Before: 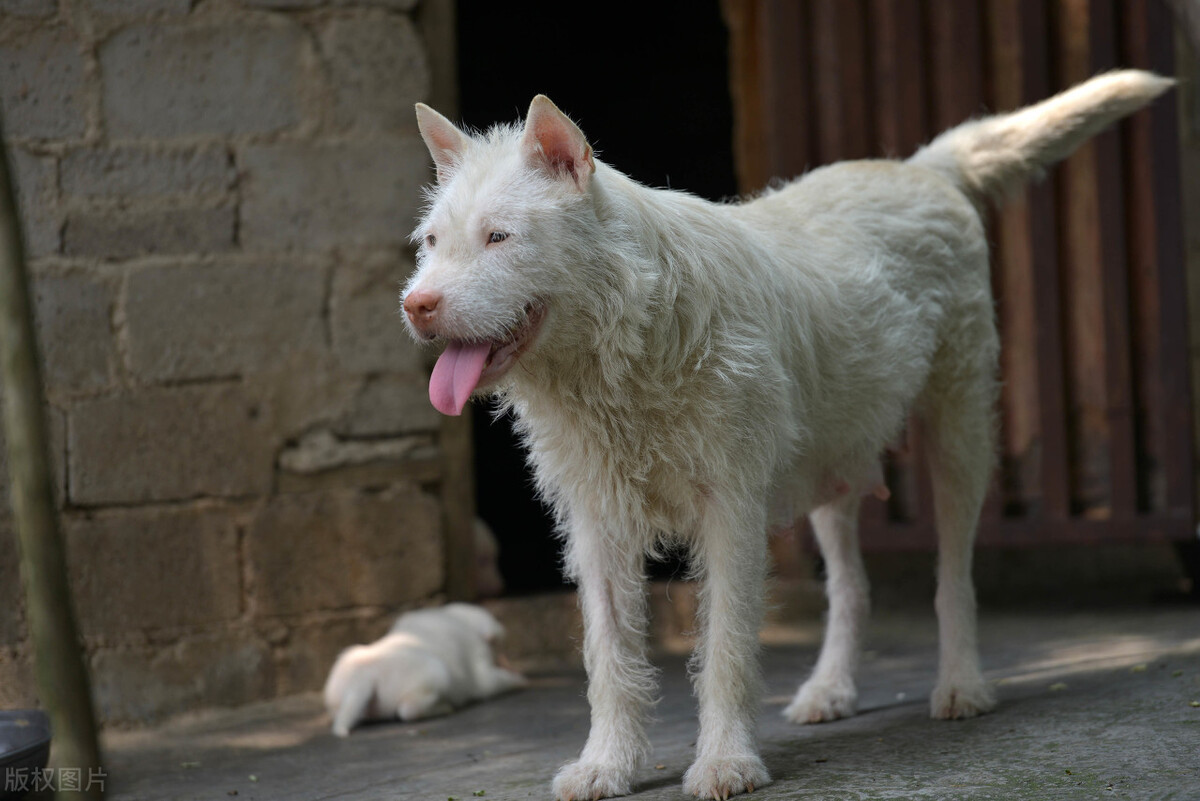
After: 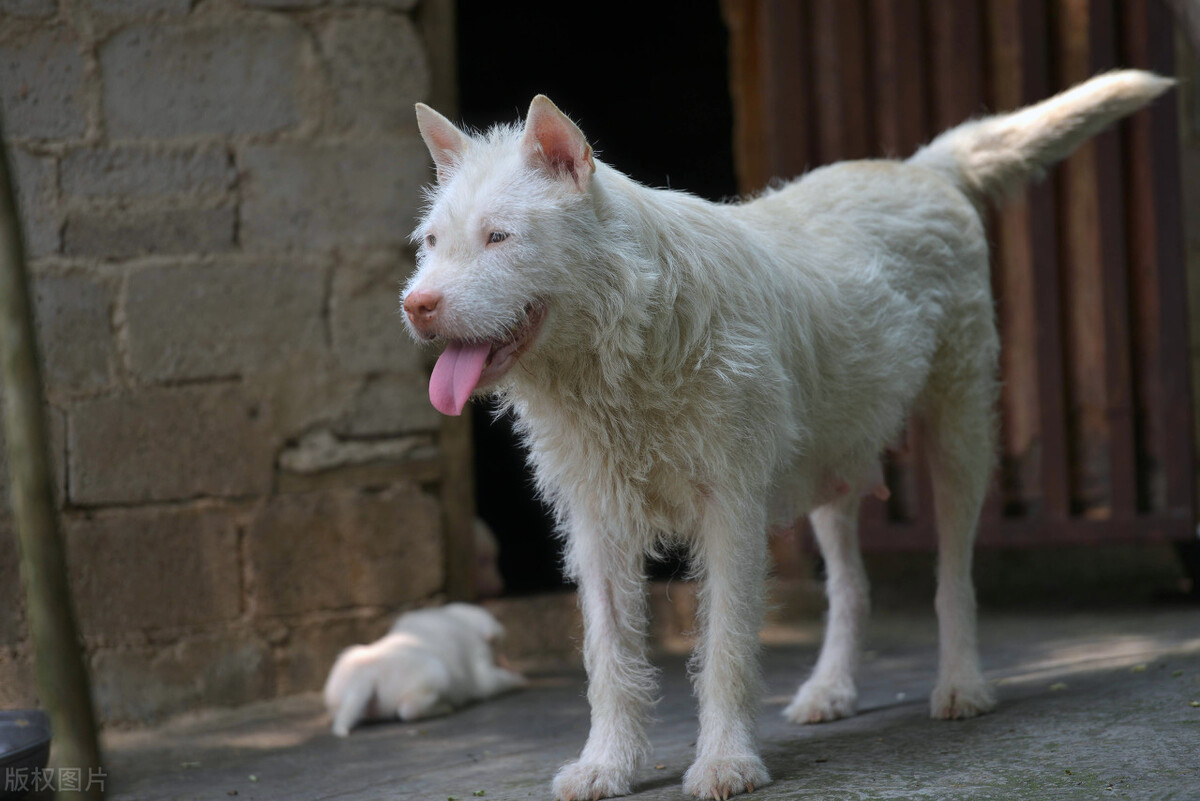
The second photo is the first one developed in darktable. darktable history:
haze removal: strength -0.055, compatibility mode true, adaptive false
tone equalizer: smoothing diameter 24.83%, edges refinement/feathering 12.74, preserve details guided filter
color balance rgb: power › hue 328.6°, perceptual saturation grading › global saturation 0.392%, global vibrance 20%
color correction: highlights a* -0.129, highlights b* -5.72, shadows a* -0.13, shadows b* -0.142
